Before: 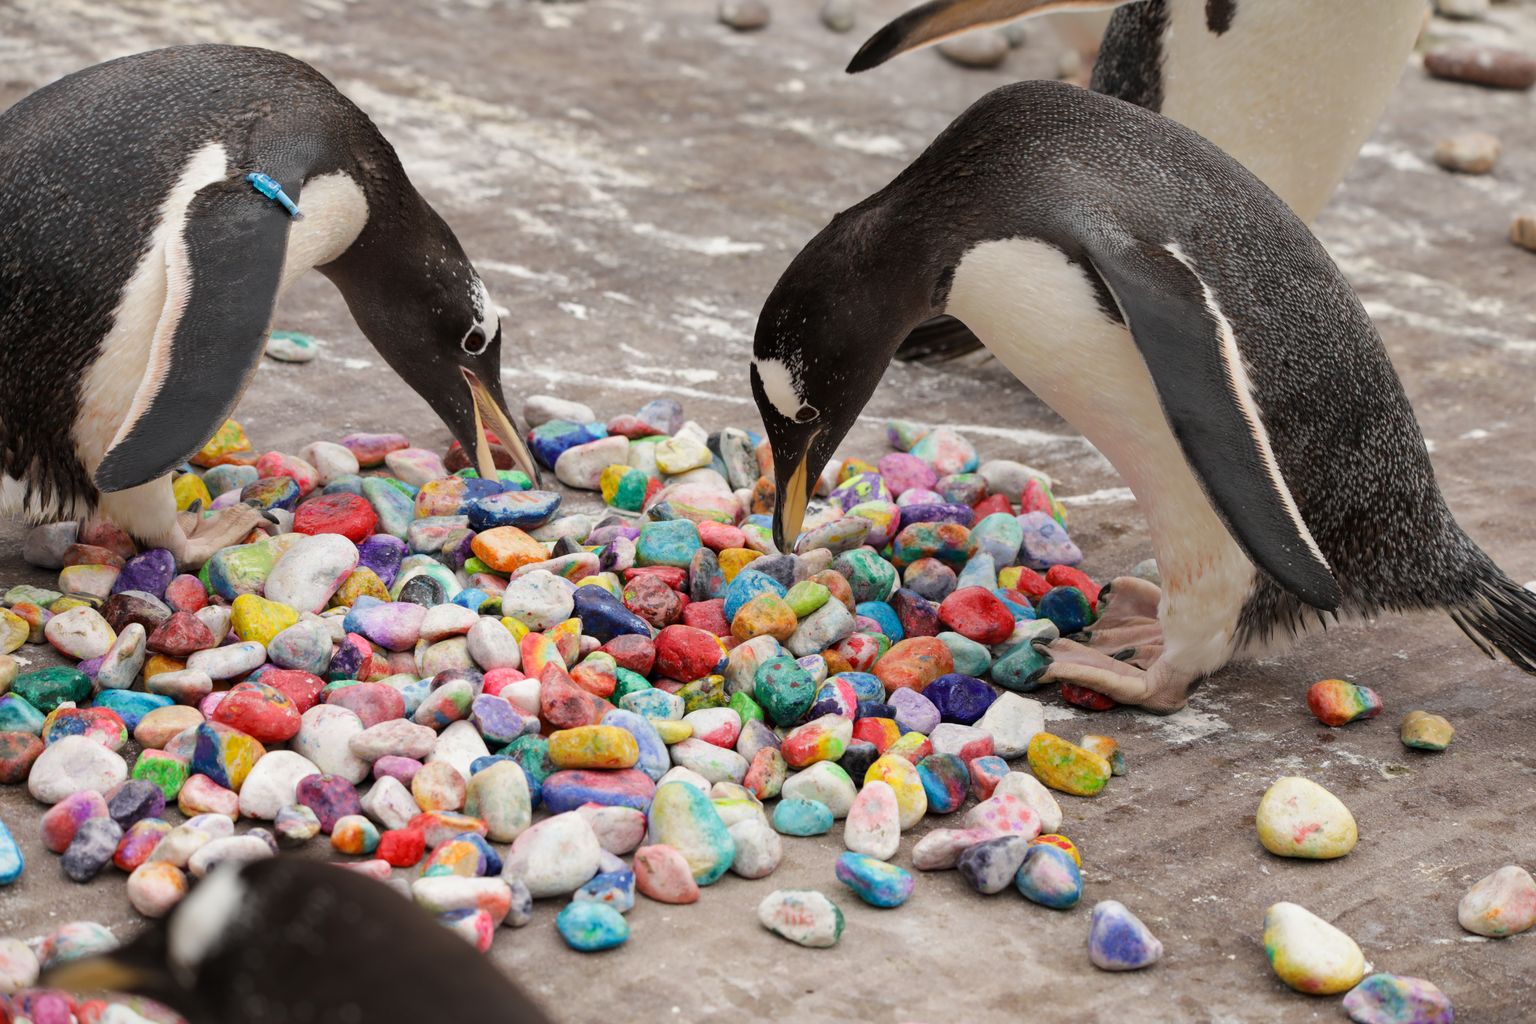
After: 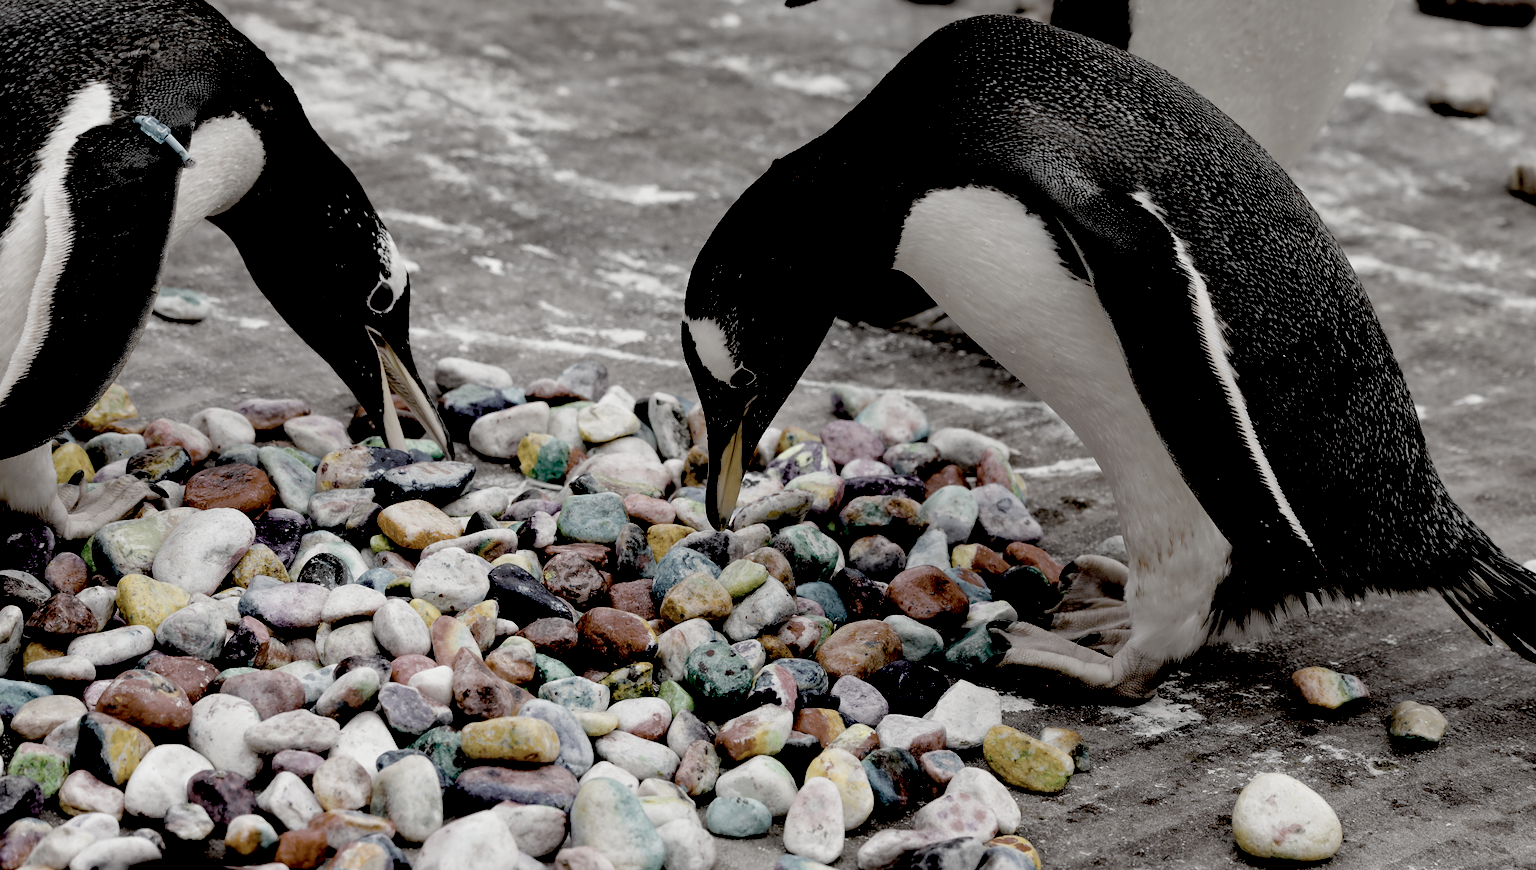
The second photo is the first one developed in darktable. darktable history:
exposure: black level correction 0.099, exposure -0.094 EV, compensate exposure bias true, compensate highlight preservation false
crop: left 8.133%, top 6.572%, bottom 15.302%
color correction: highlights b* -0.058, saturation 0.194
sharpen: on, module defaults
